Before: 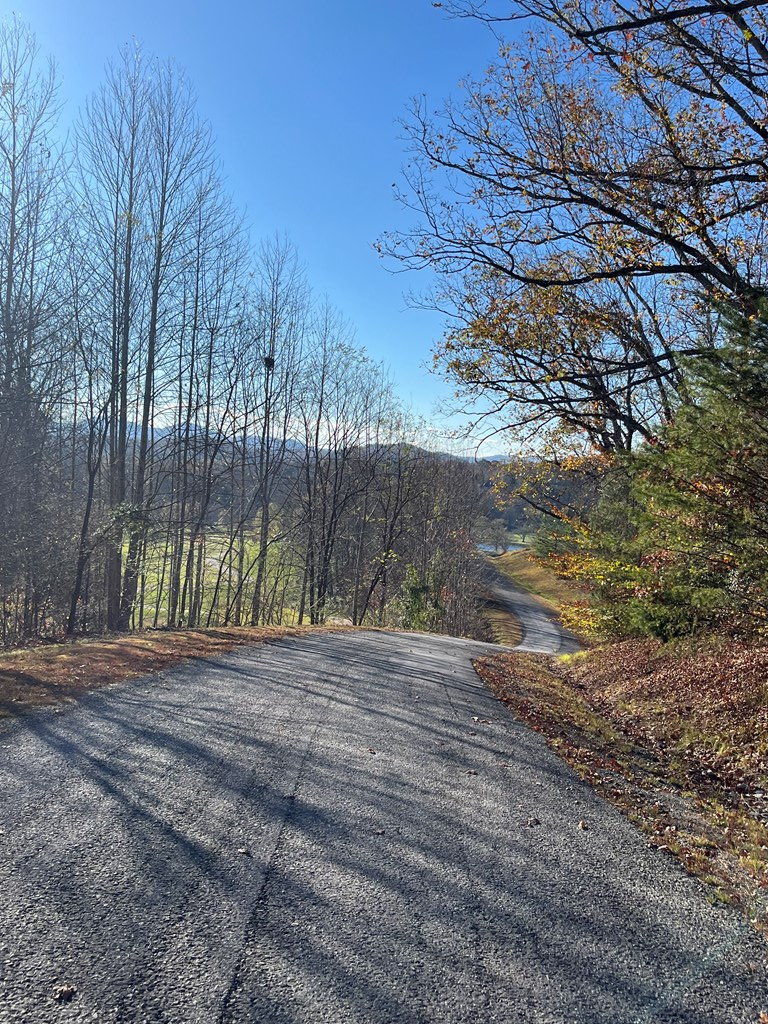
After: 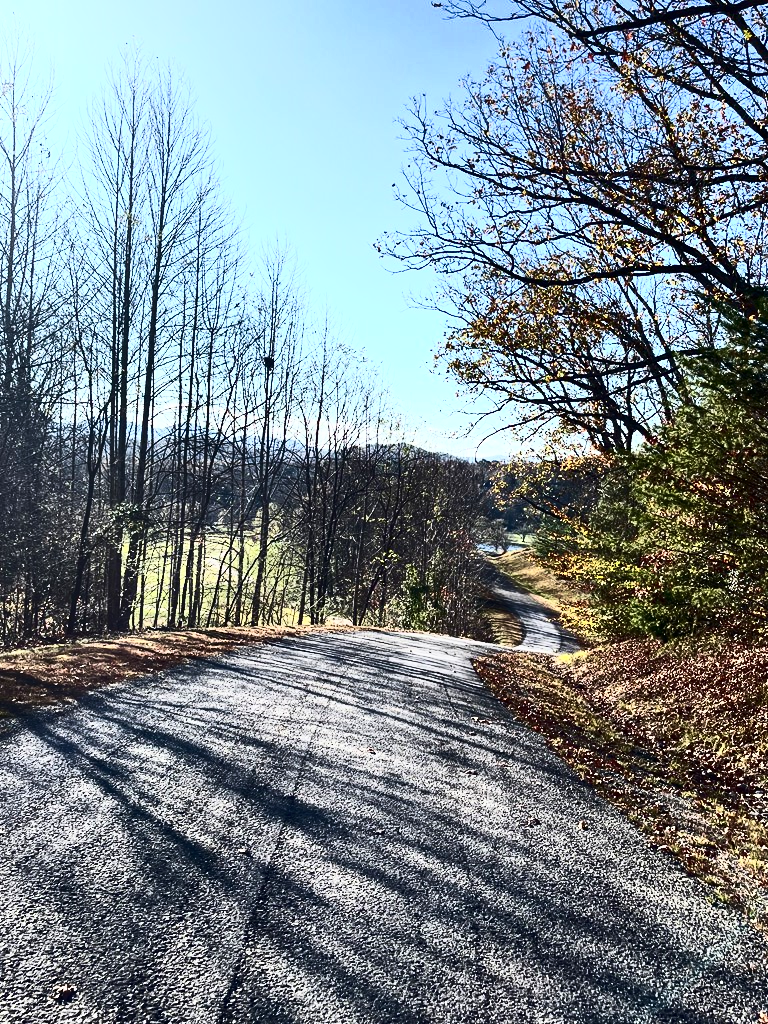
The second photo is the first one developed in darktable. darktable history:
velvia: strength 17.6%
contrast brightness saturation: contrast 0.913, brightness 0.199
base curve: preserve colors none
